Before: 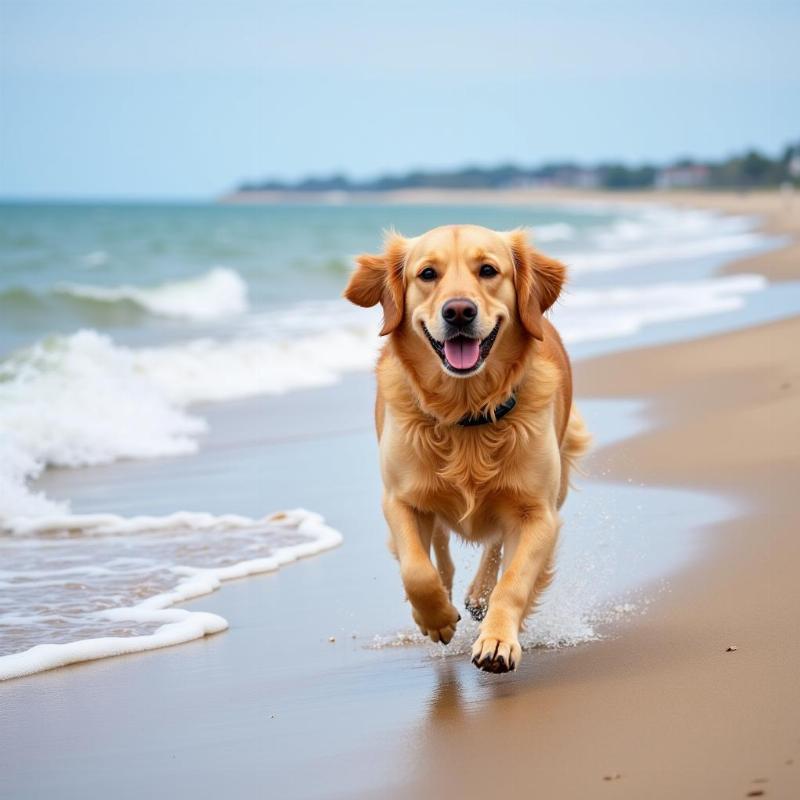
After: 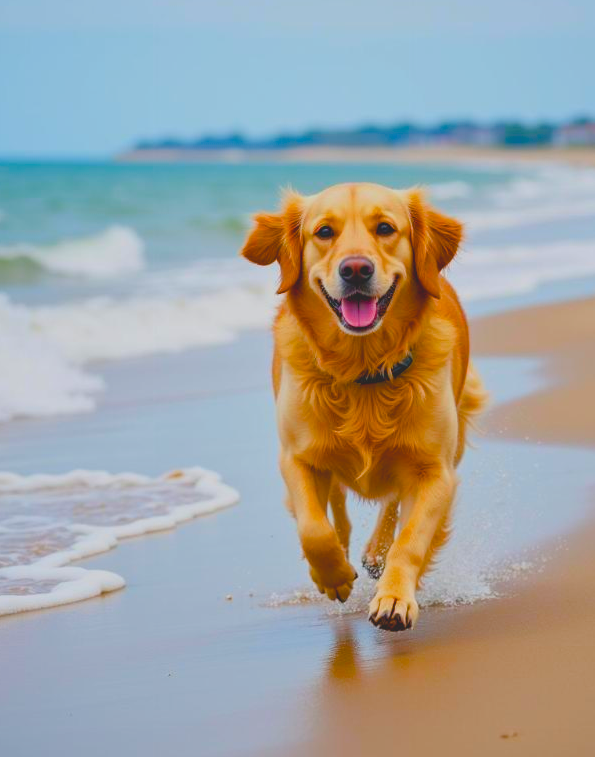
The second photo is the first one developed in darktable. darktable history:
color balance rgb: linear chroma grading › global chroma 14.567%, perceptual saturation grading › global saturation 39.72%, perceptual saturation grading › highlights -25.046%, perceptual saturation grading › mid-tones 35.418%, perceptual saturation grading › shadows 34.594%
contrast brightness saturation: contrast -0.292
crop and rotate: left 12.983%, top 5.349%, right 12.583%
